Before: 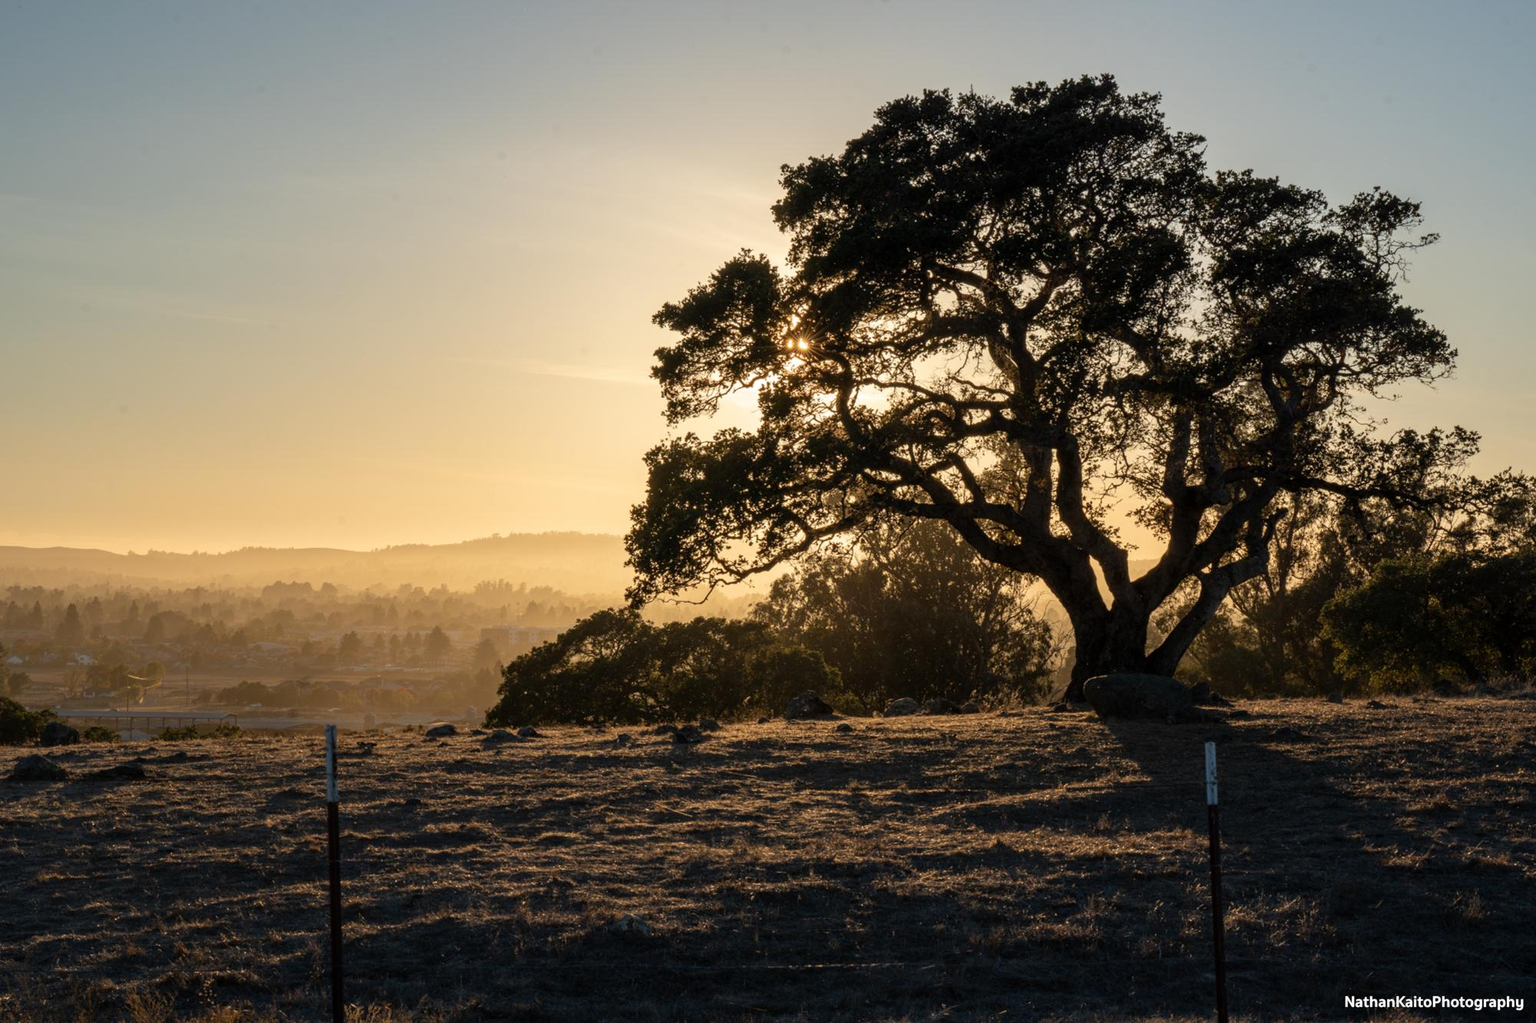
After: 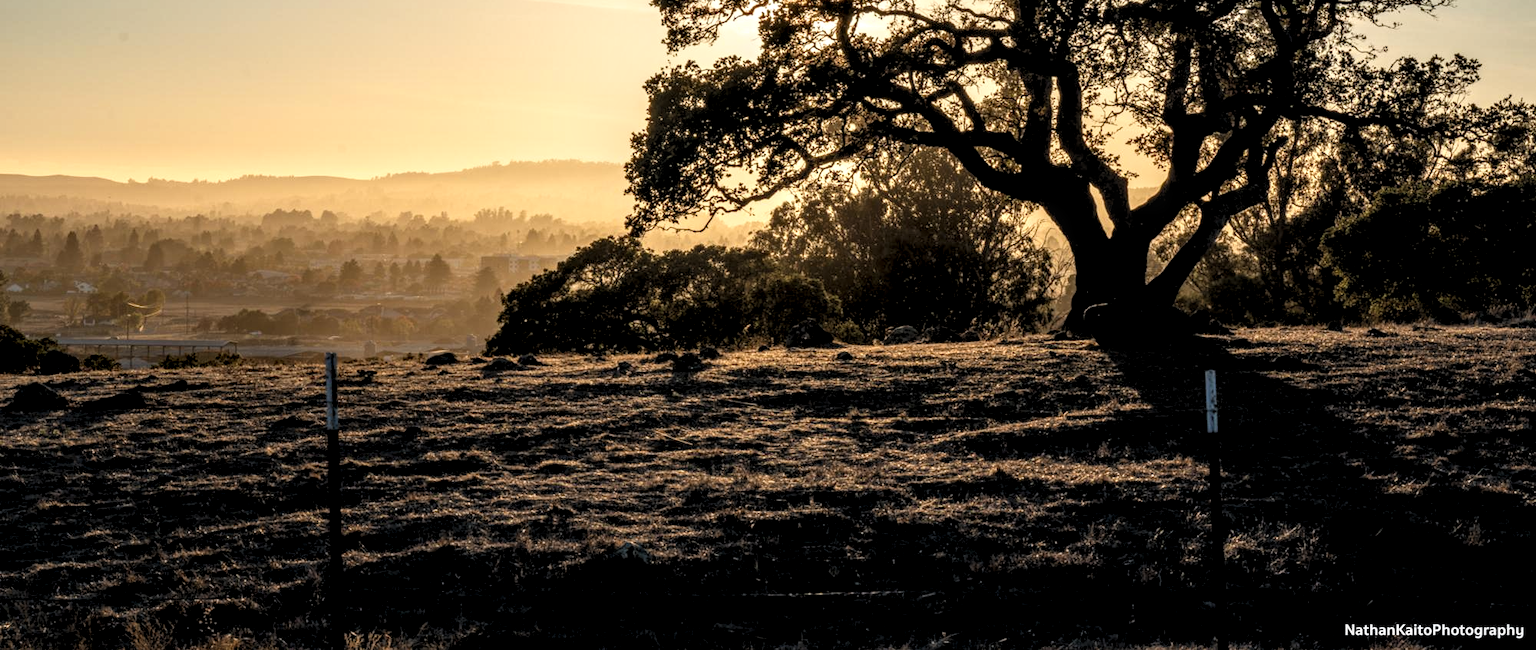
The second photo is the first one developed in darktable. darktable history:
shadows and highlights: shadows 0, highlights 40
local contrast: detail 150%
levels: levels [0.073, 0.497, 0.972]
crop and rotate: top 36.435%
